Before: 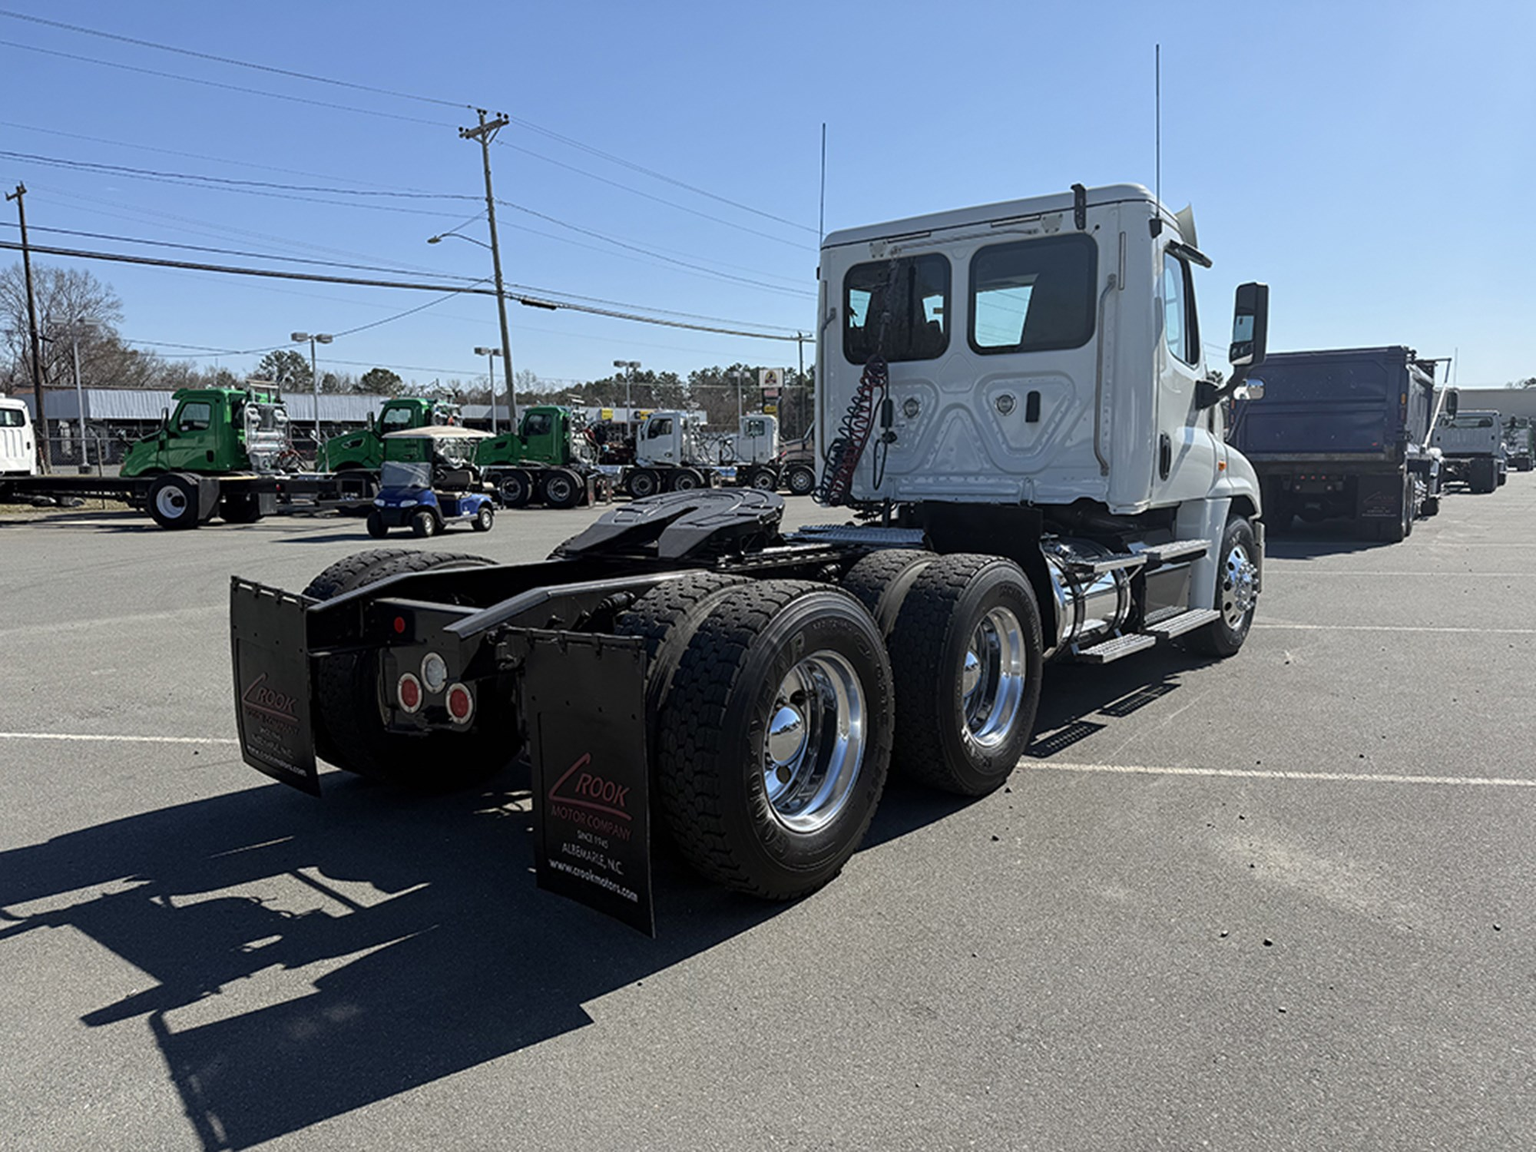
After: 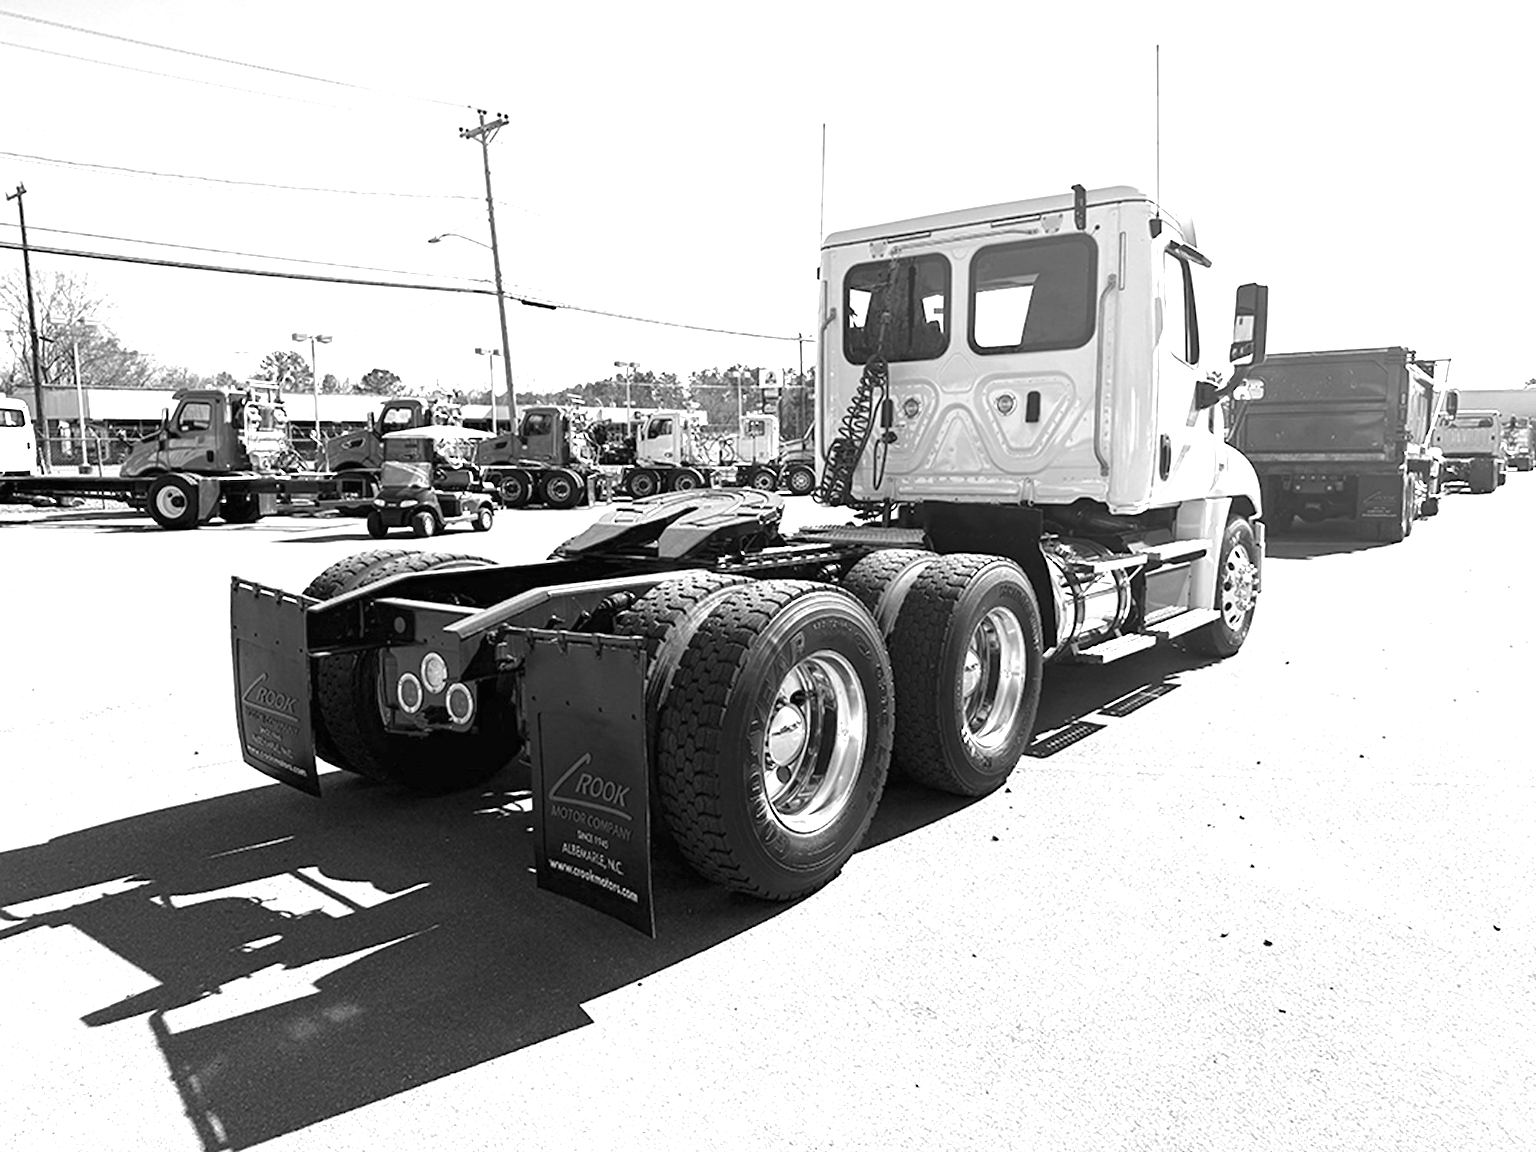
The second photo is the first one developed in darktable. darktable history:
monochrome: on, module defaults
exposure: black level correction 0, exposure 1.9 EV, compensate highlight preservation false
